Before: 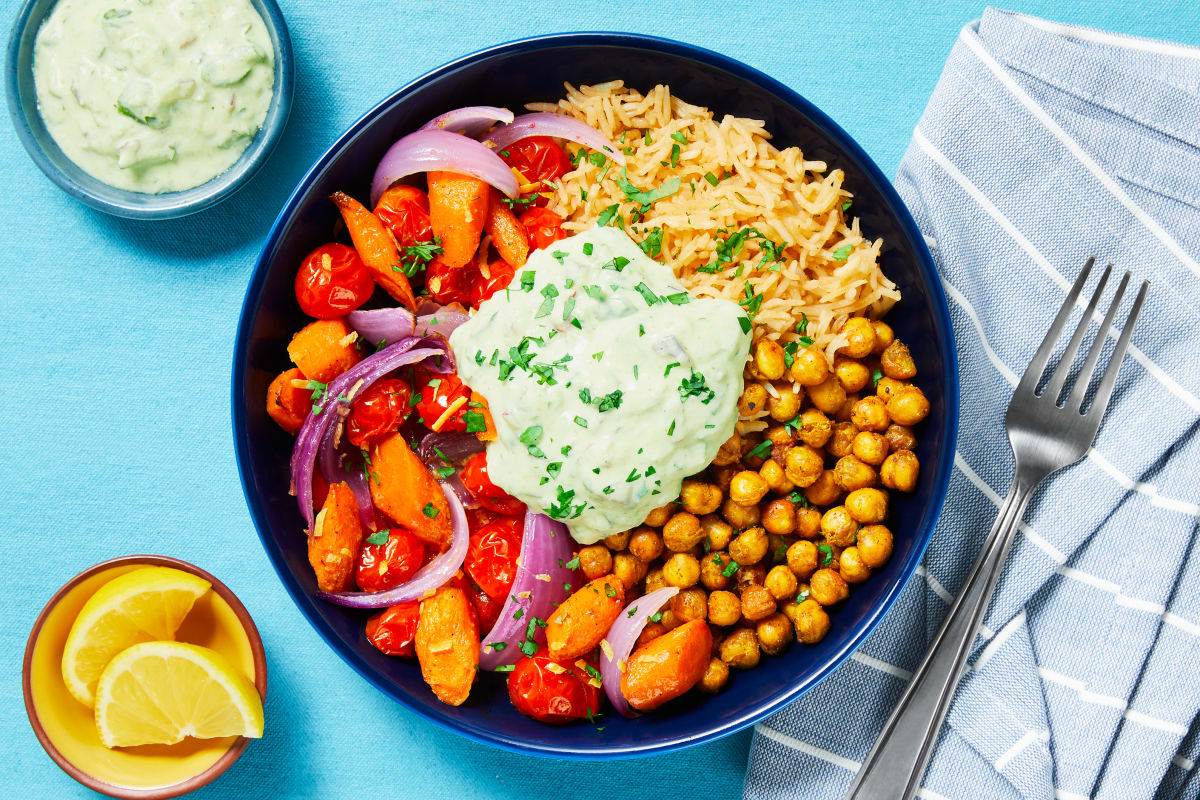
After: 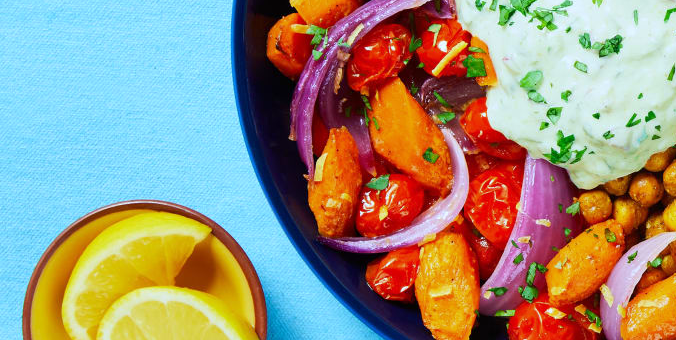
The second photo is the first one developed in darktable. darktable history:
white balance: red 0.924, blue 1.095
crop: top 44.483%, right 43.593%, bottom 12.892%
